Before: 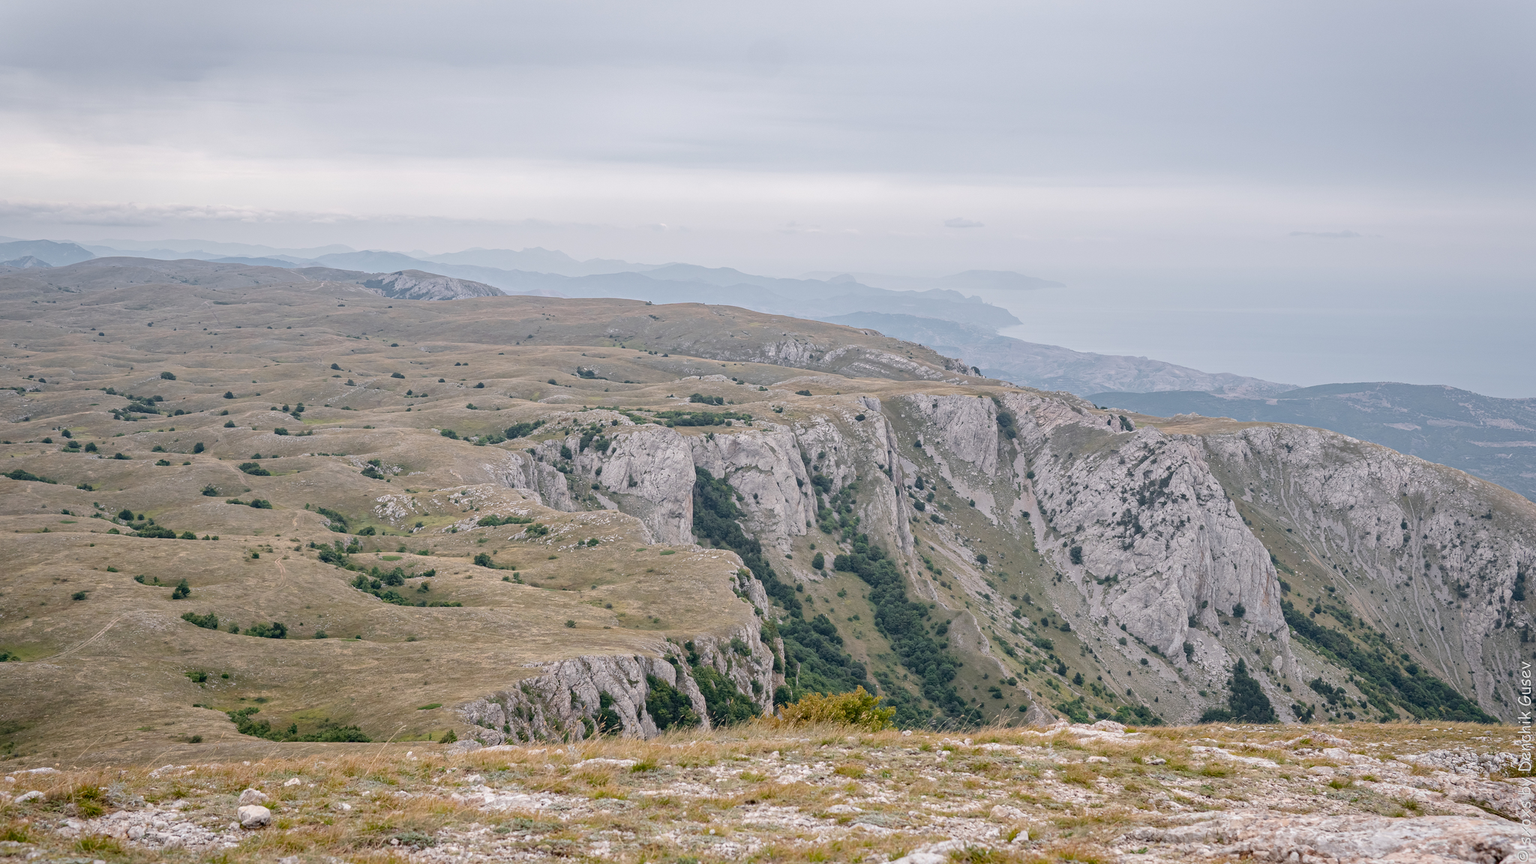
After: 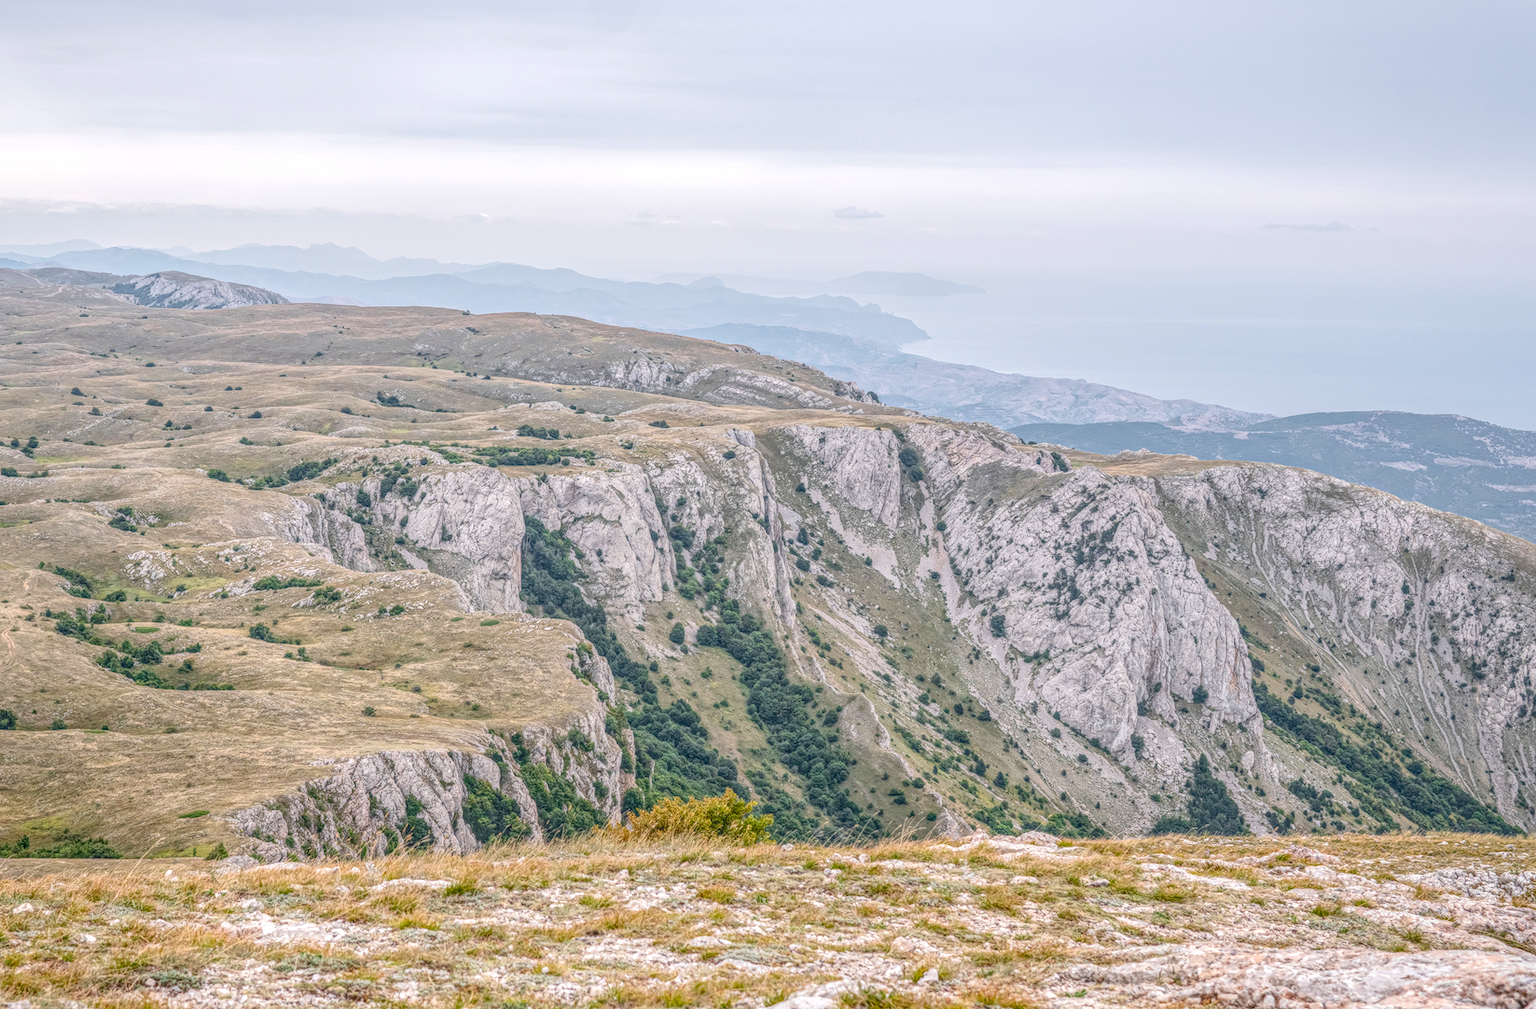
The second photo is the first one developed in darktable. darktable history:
contrast brightness saturation: contrast 0.199, brightness 0.156, saturation 0.23
crop and rotate: left 17.846%, top 5.999%, right 1.721%
local contrast: highlights 20%, shadows 27%, detail 199%, midtone range 0.2
tone equalizer: on, module defaults
